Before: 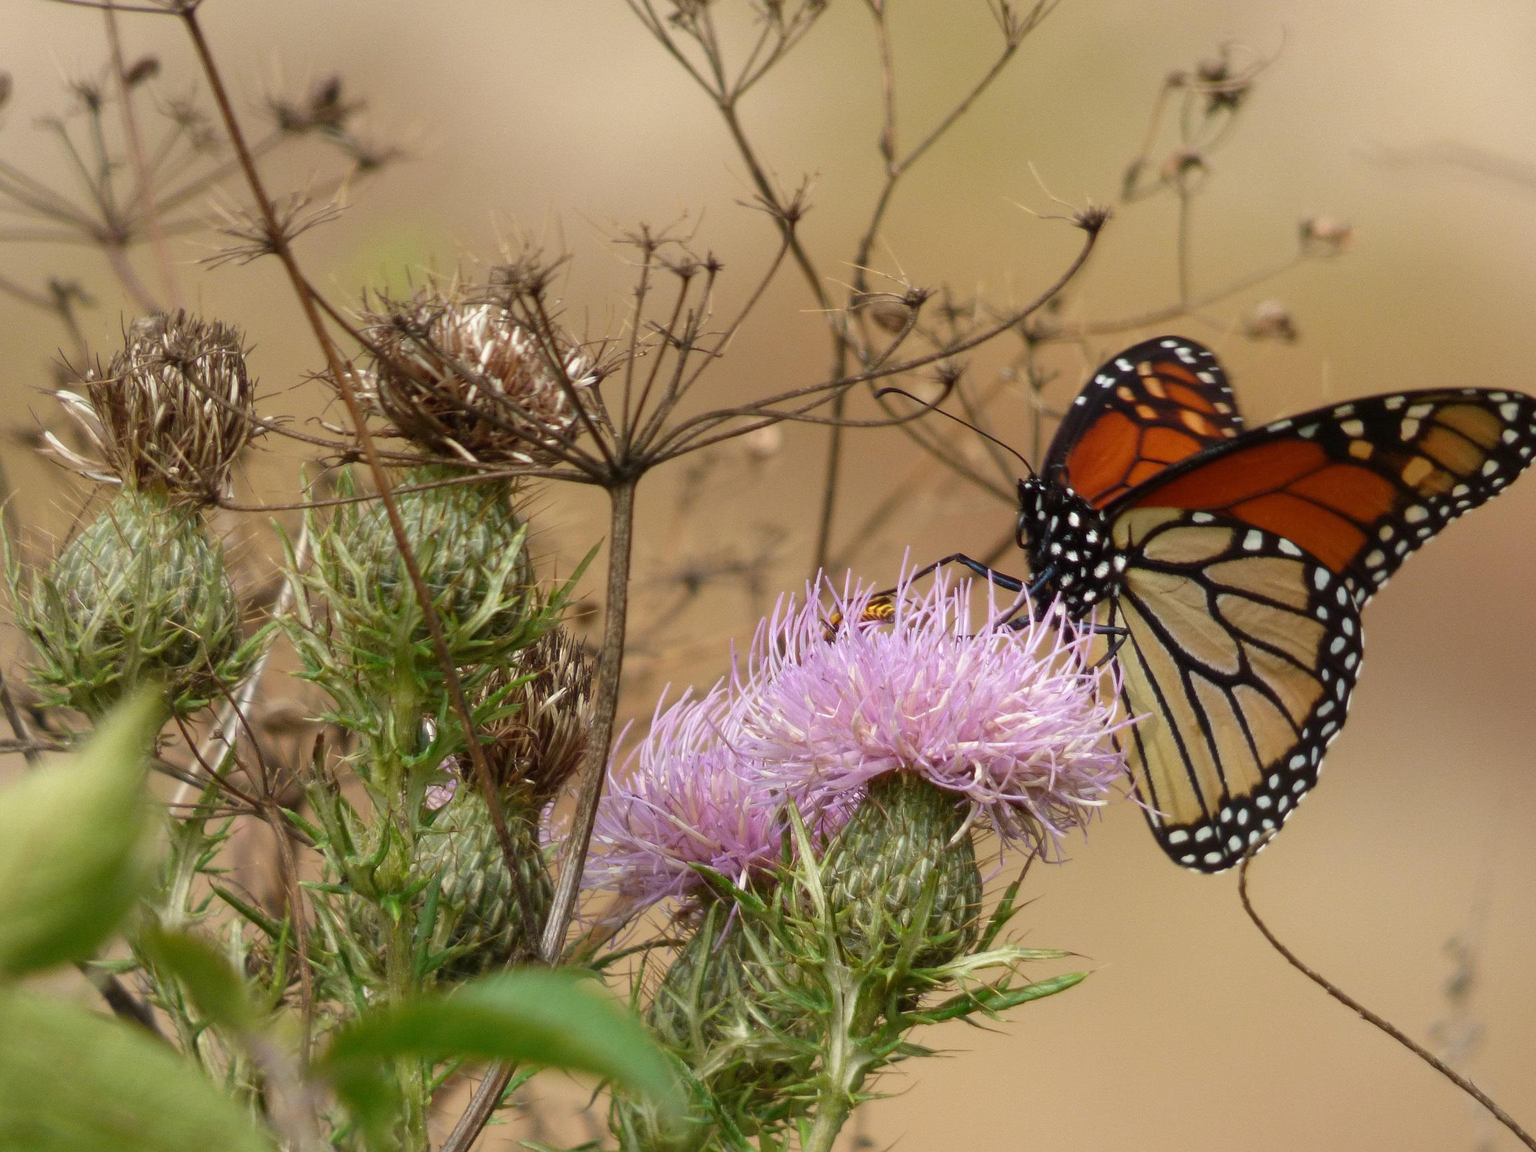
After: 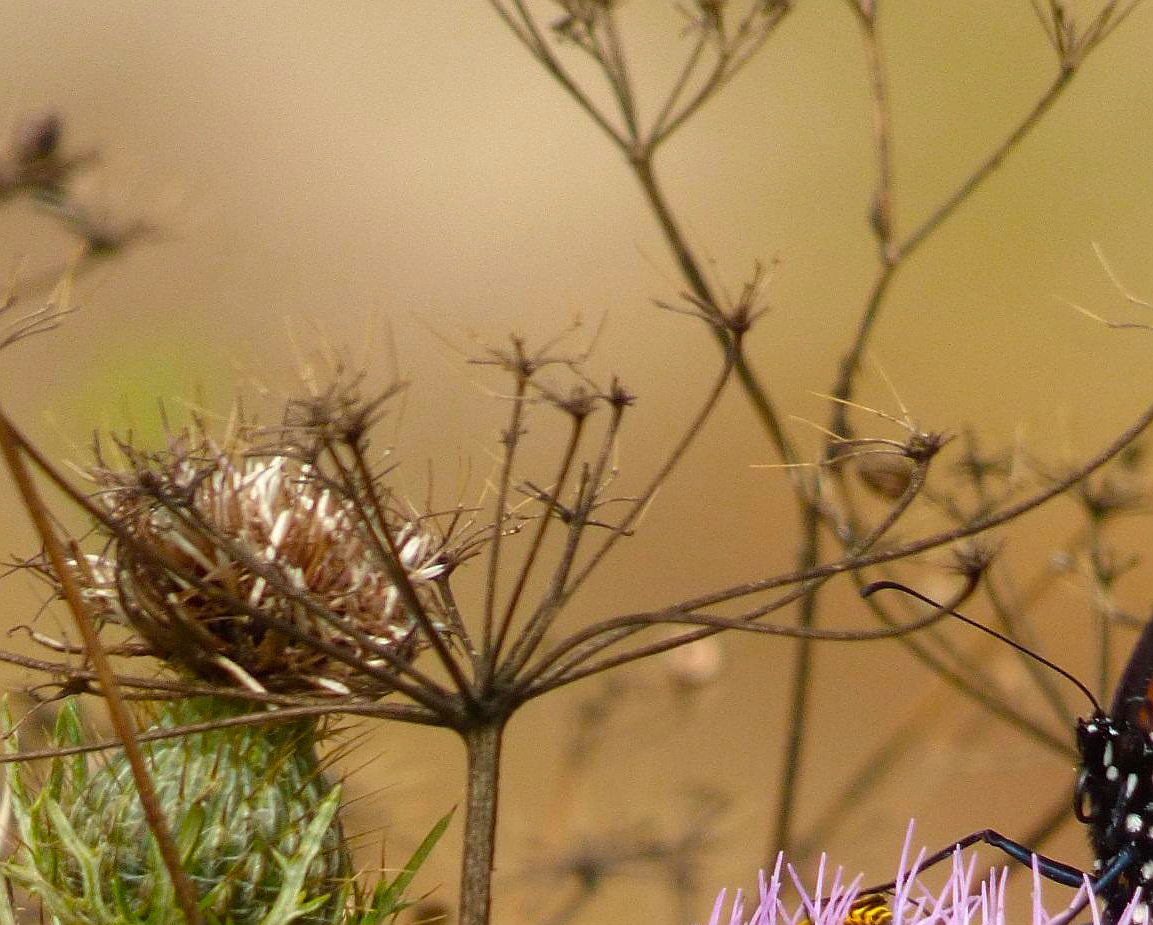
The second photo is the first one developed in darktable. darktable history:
color balance rgb: perceptual saturation grading › global saturation 20%, global vibrance 20%
sharpen: on, module defaults
crop: left 19.556%, right 30.401%, bottom 46.458%
